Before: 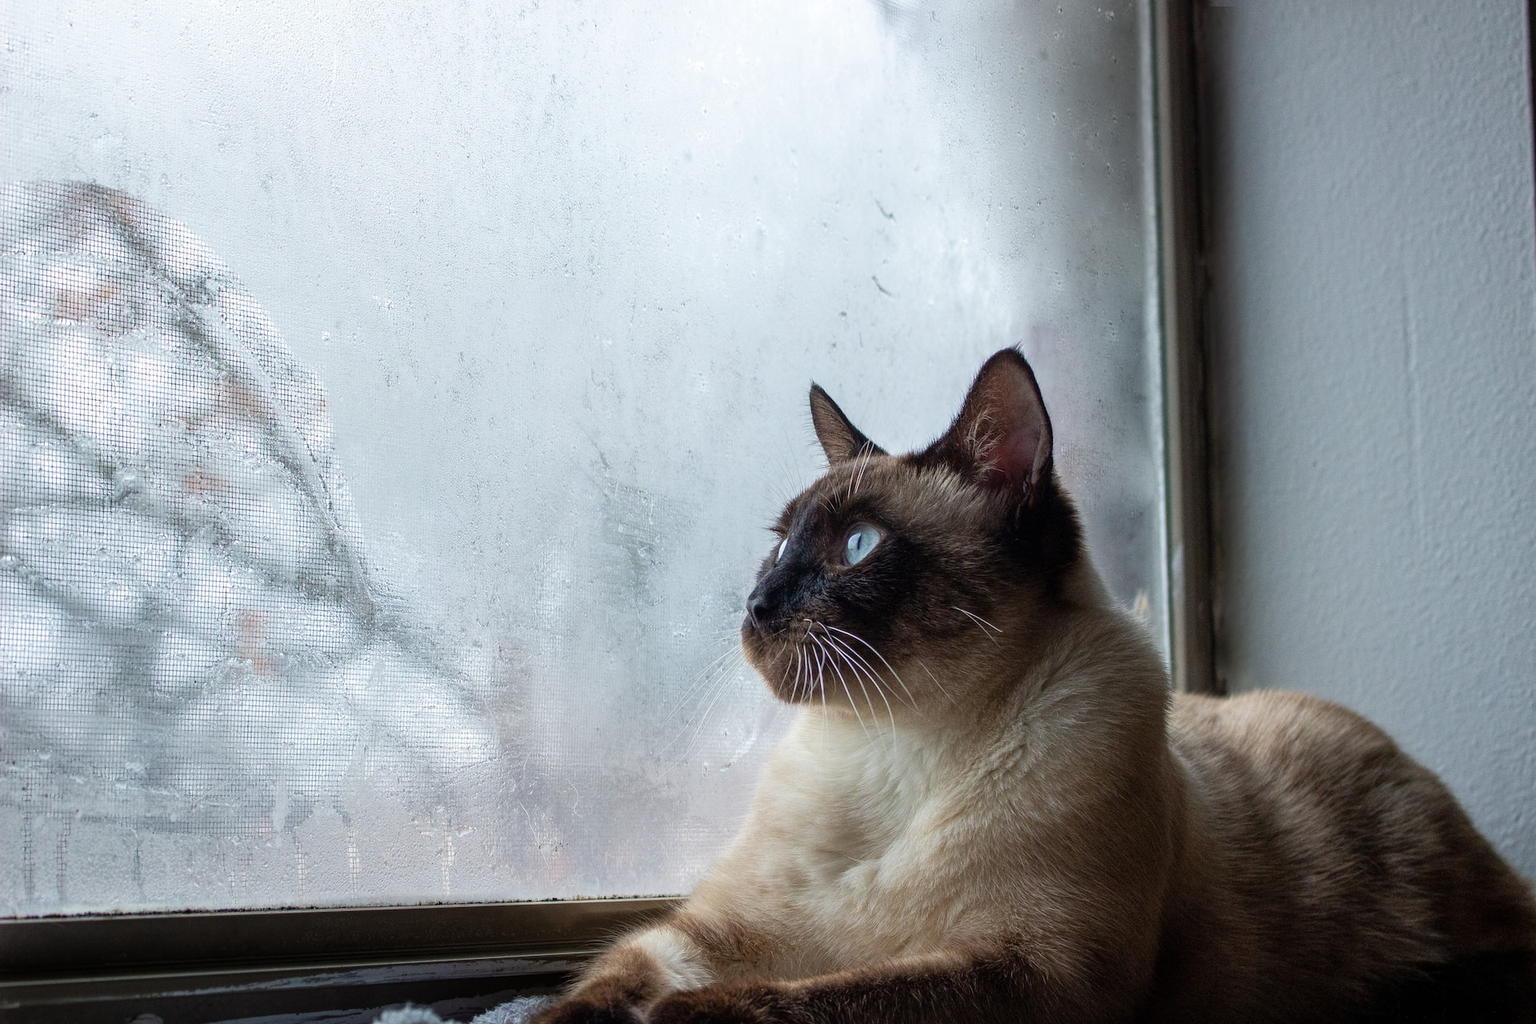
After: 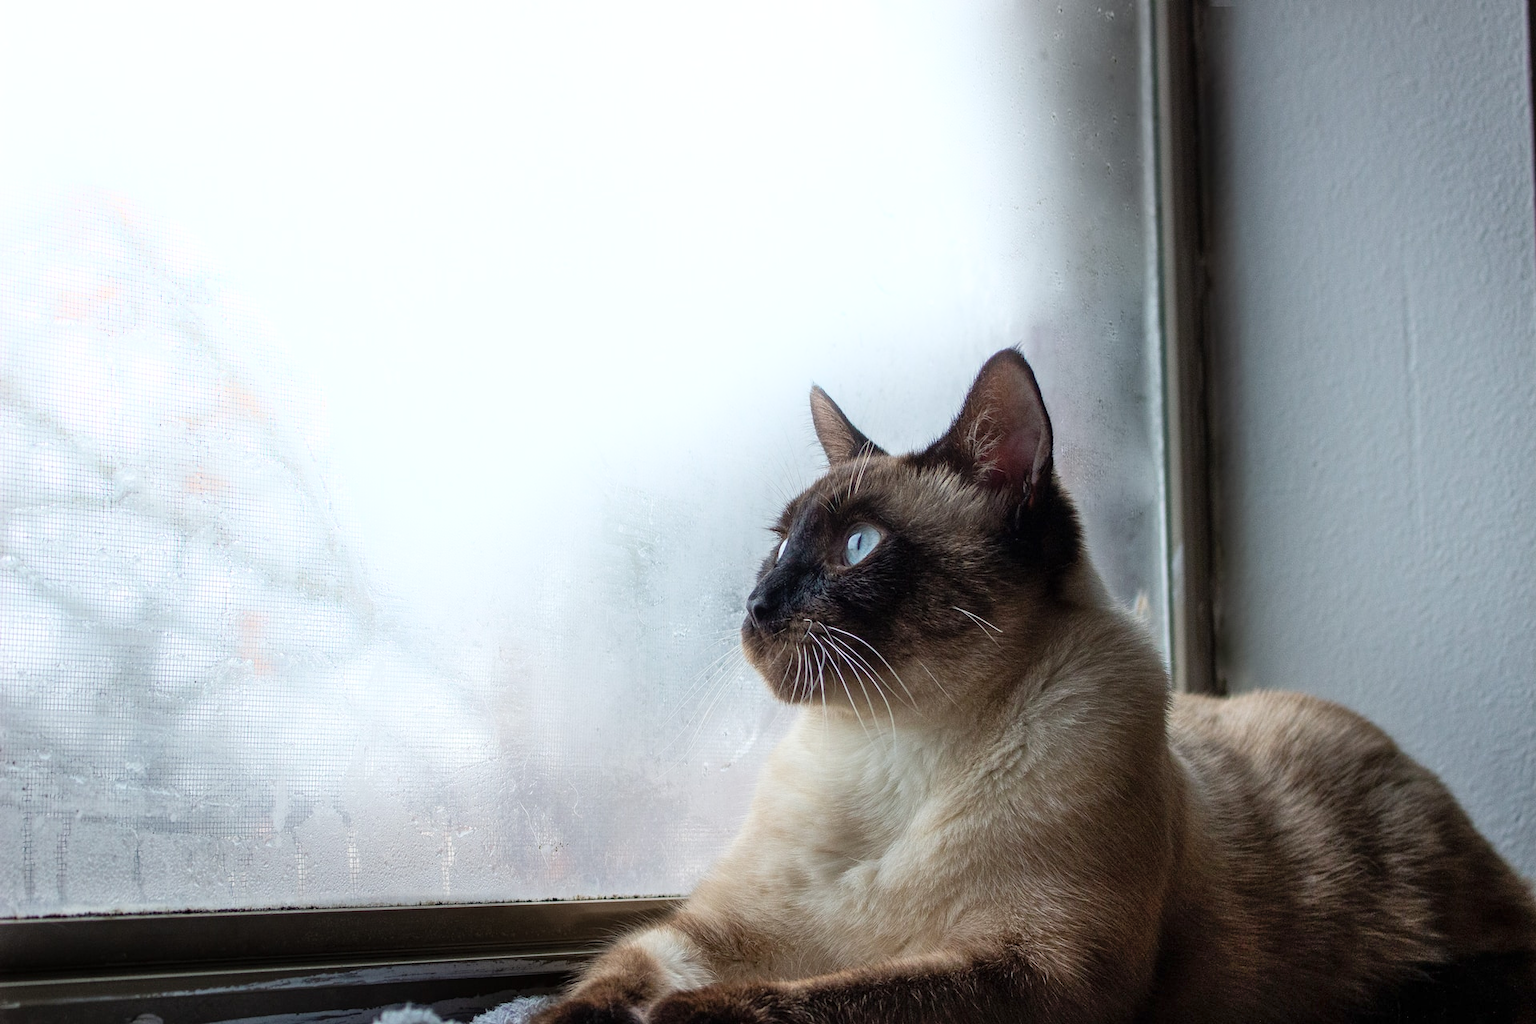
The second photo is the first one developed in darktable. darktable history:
shadows and highlights: highlights 70.7, soften with gaussian
bloom: size 15%, threshold 97%, strength 7%
